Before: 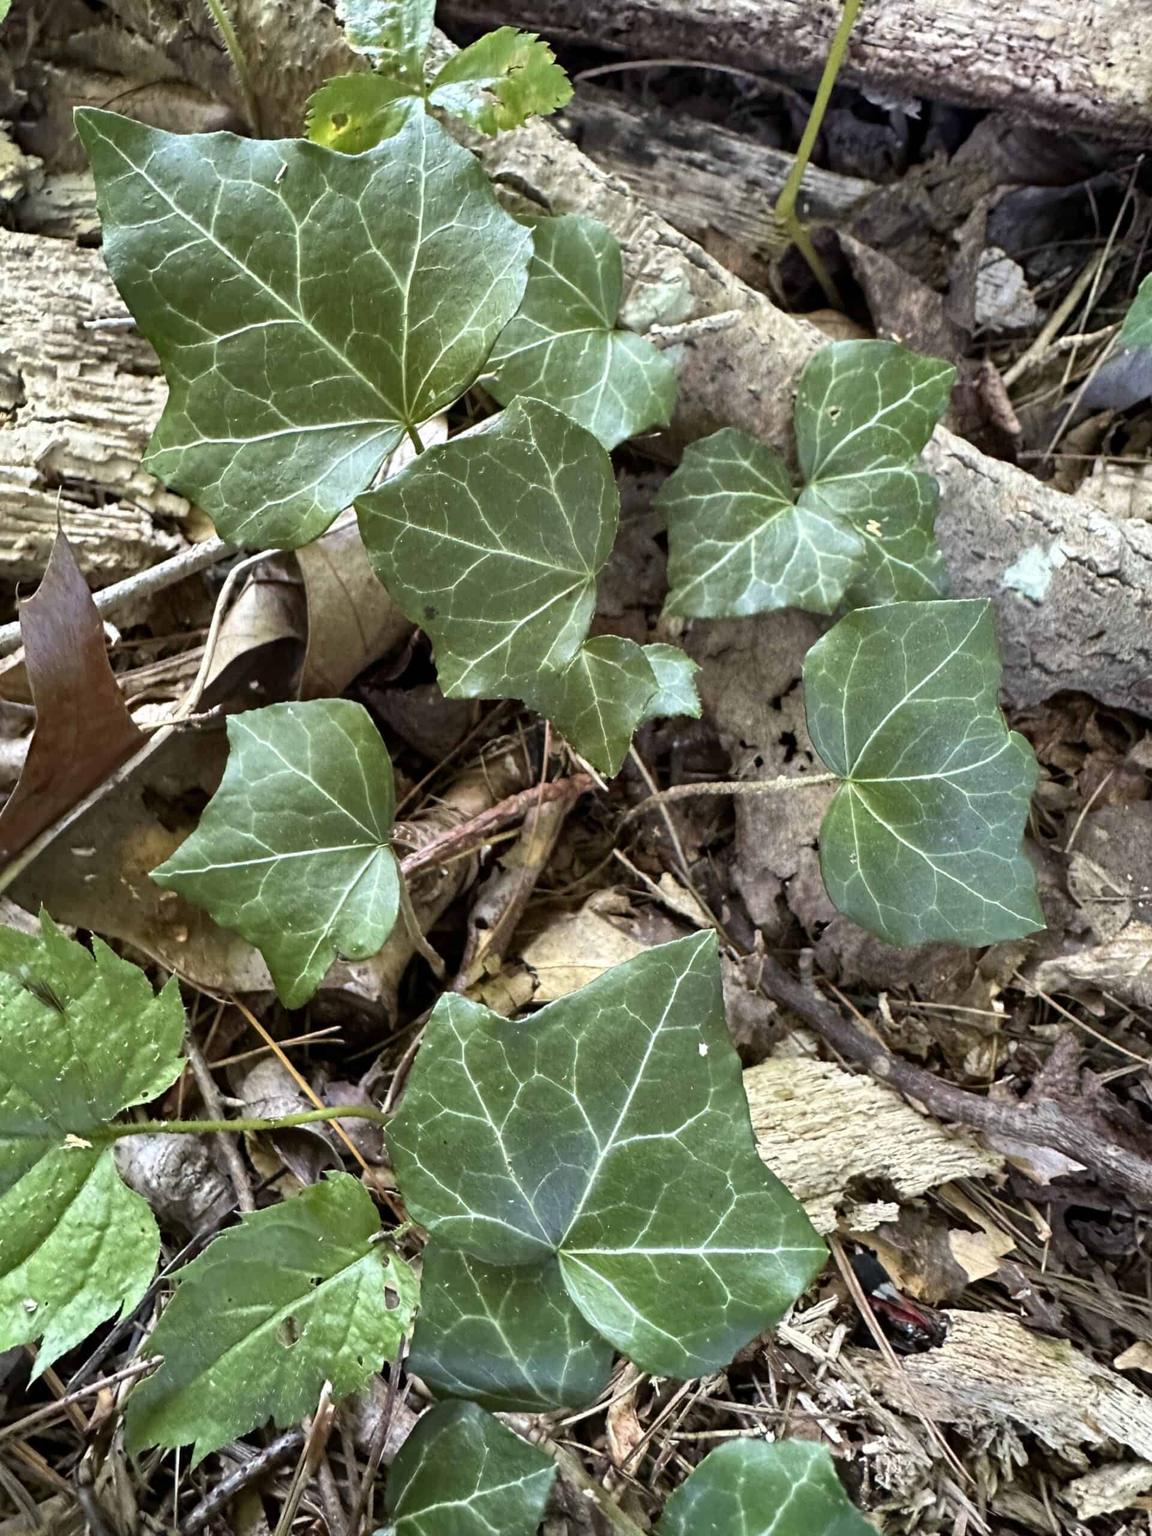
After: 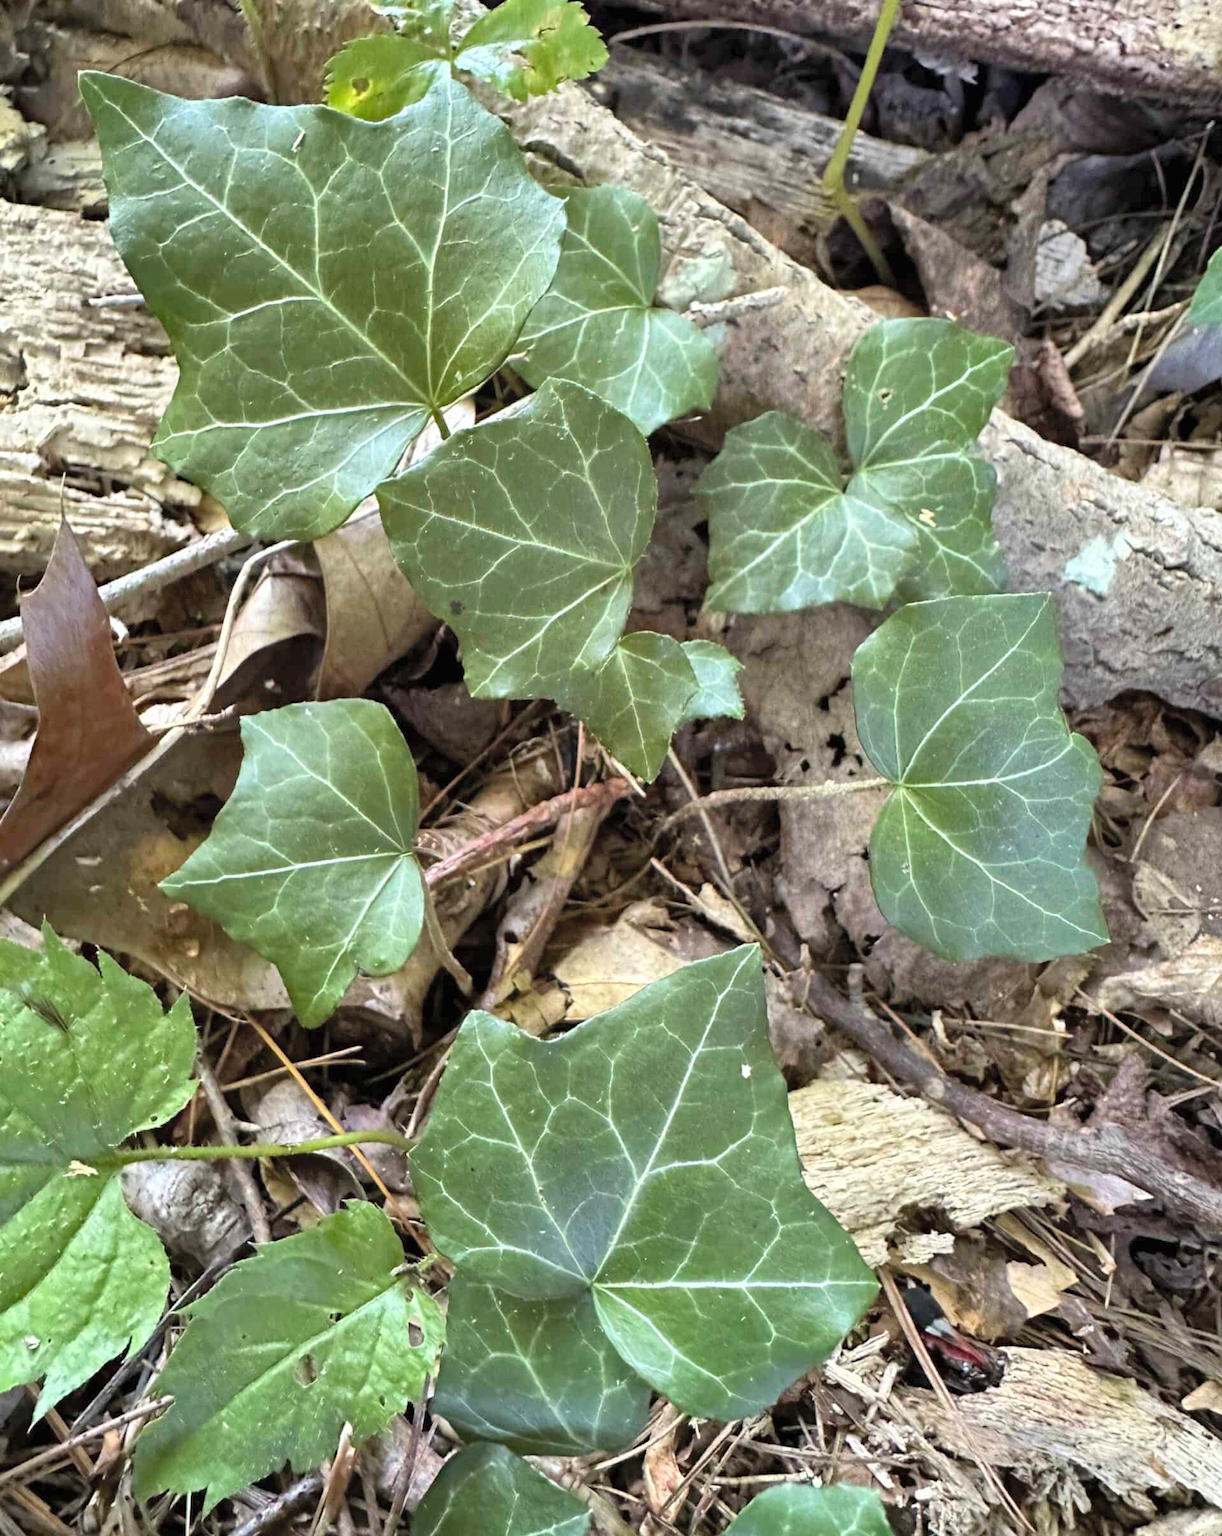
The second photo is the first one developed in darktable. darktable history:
crop and rotate: top 2.623%, bottom 3.118%
contrast brightness saturation: brightness 0.145
